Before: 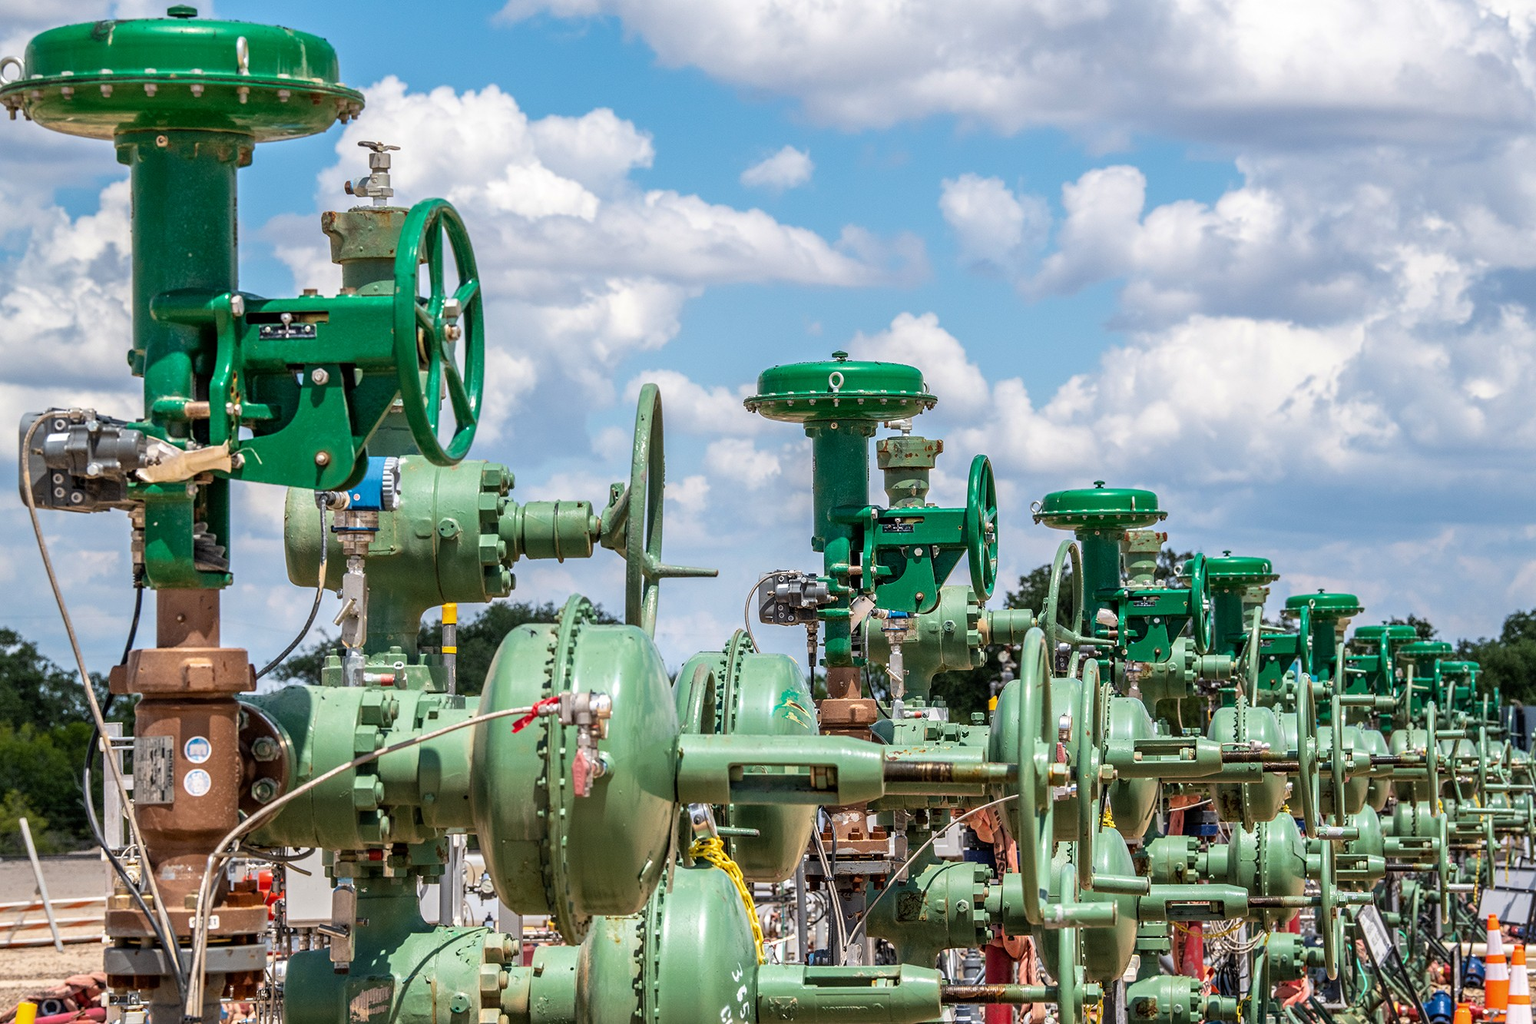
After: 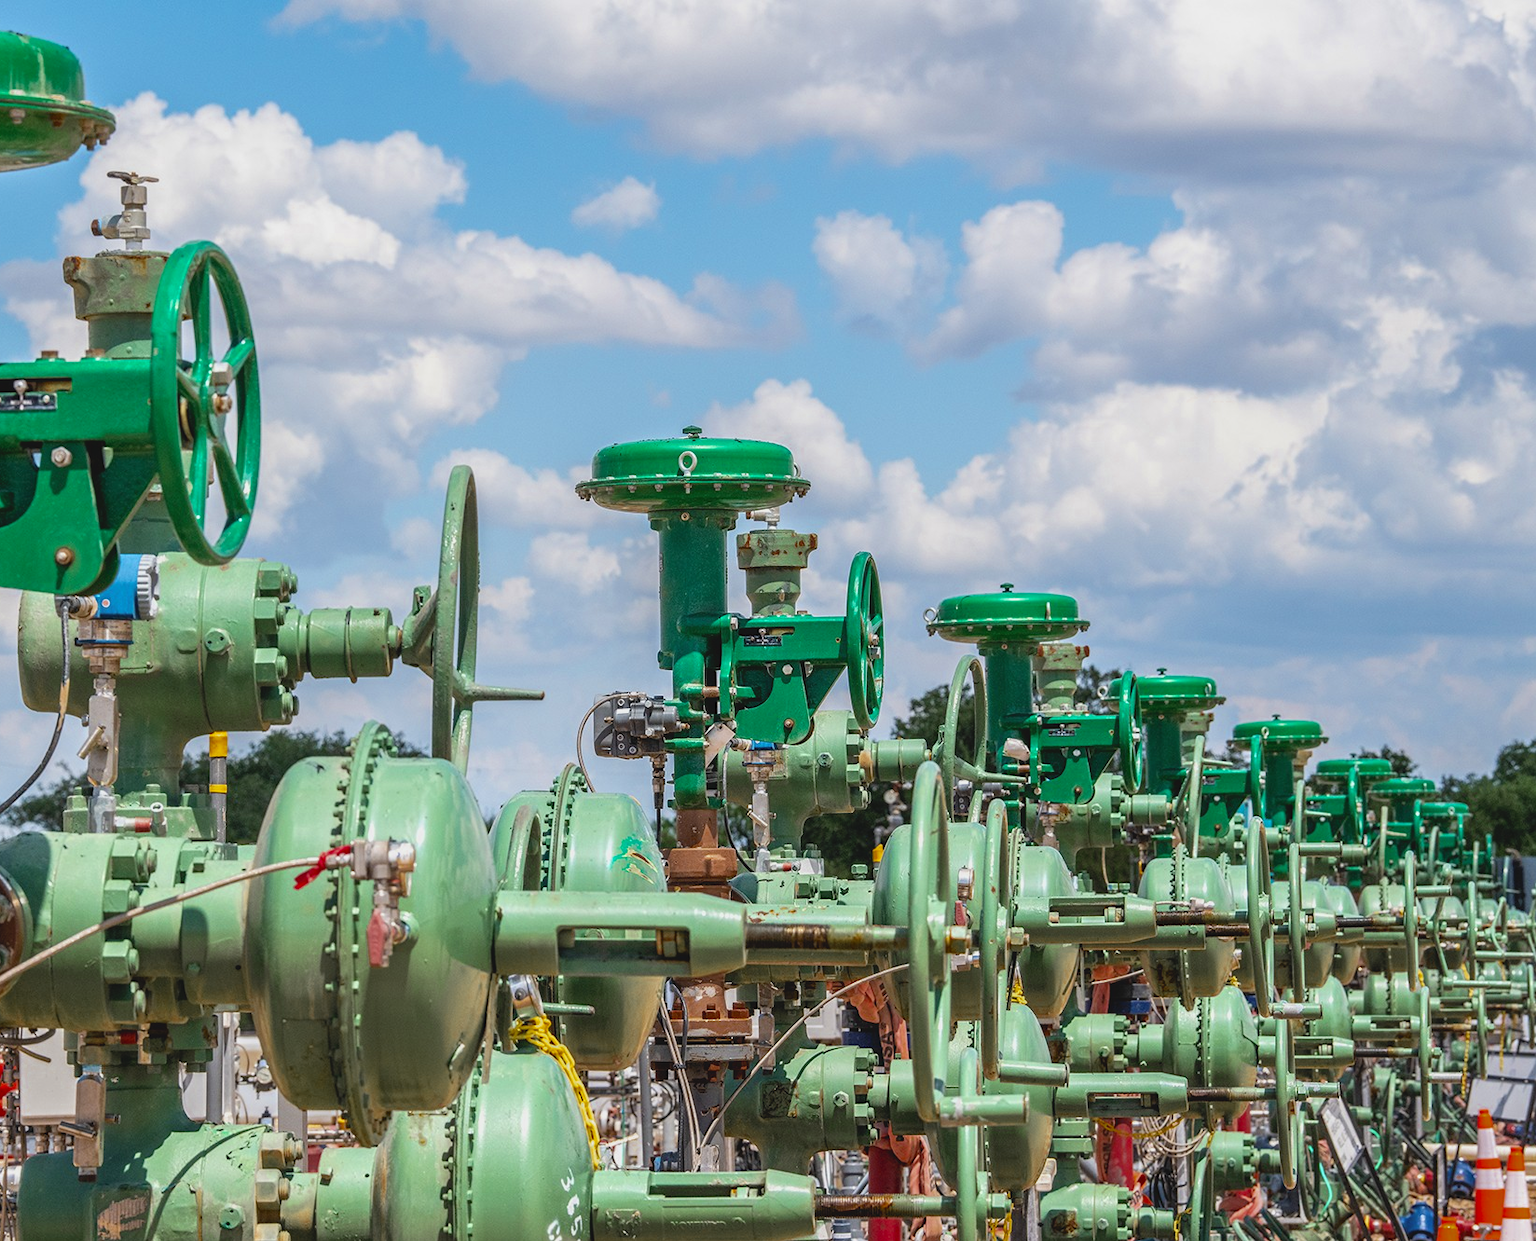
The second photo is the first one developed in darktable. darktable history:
crop: left 17.576%, bottom 0.024%
exposure: compensate highlight preservation false
color zones: curves: ch0 [(0.11, 0.396) (0.195, 0.36) (0.25, 0.5) (0.303, 0.412) (0.357, 0.544) (0.75, 0.5) (0.967, 0.328)]; ch1 [(0, 0.468) (0.112, 0.512) (0.202, 0.6) (0.25, 0.5) (0.307, 0.352) (0.357, 0.544) (0.75, 0.5) (0.963, 0.524)]
contrast brightness saturation: contrast -0.128
